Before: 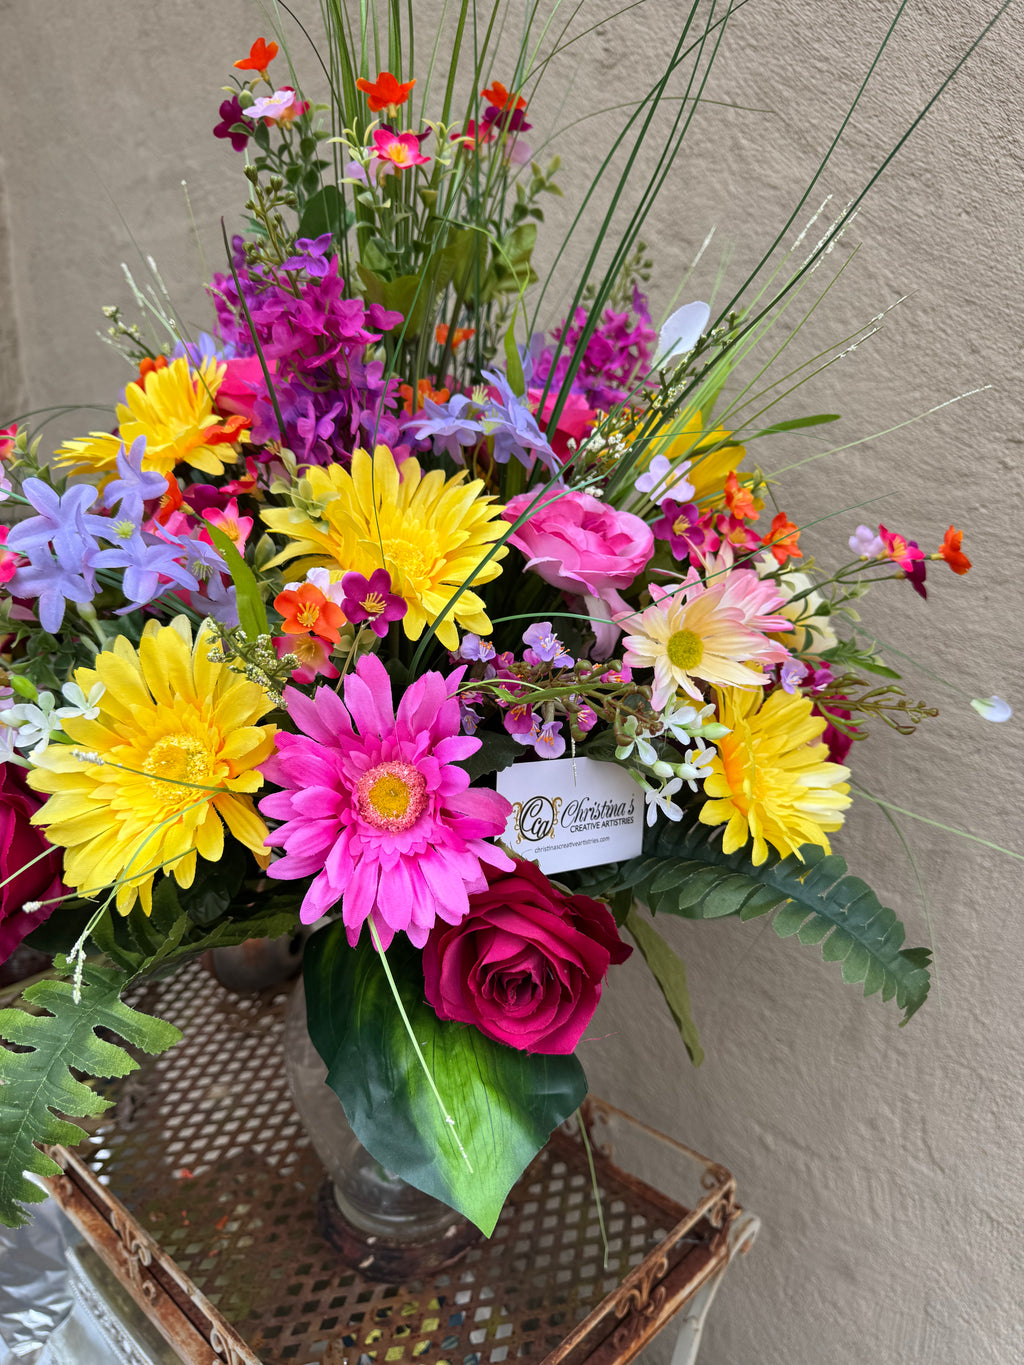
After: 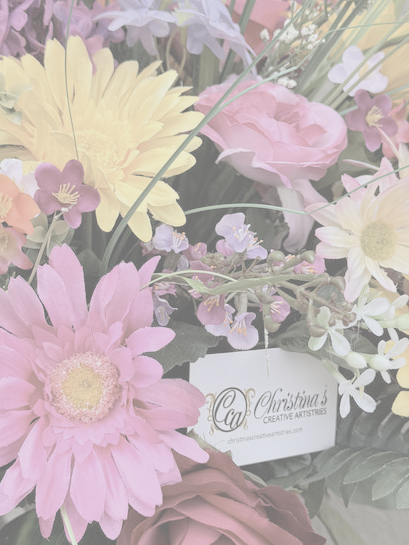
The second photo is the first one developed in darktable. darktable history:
color balance rgb: perceptual saturation grading › global saturation -1%
contrast brightness saturation: contrast -0.32, brightness 0.75, saturation -0.78
crop: left 30%, top 30%, right 30%, bottom 30%
